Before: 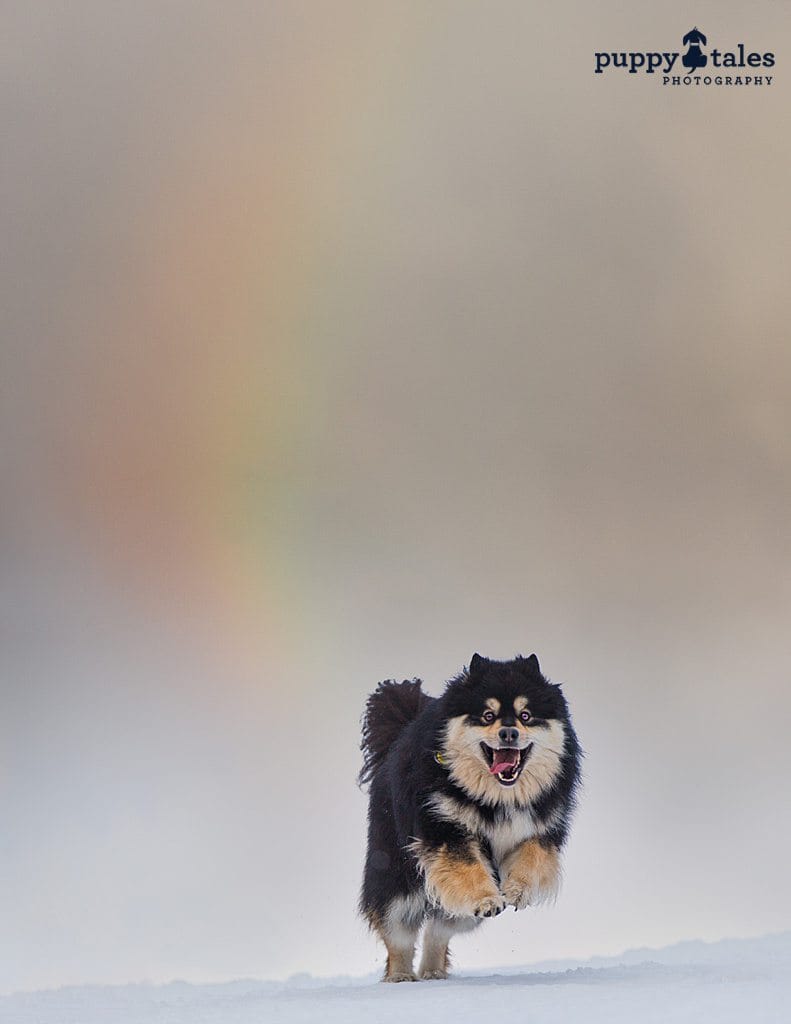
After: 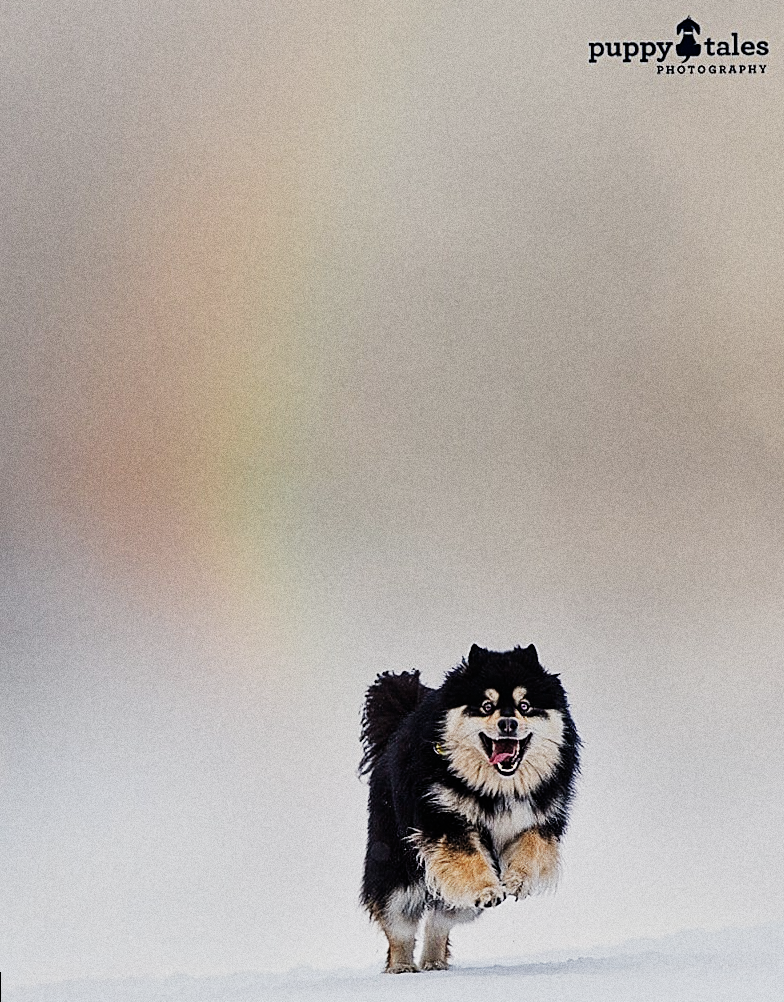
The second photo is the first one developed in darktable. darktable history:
crop: top 0.05%, bottom 0.098%
contrast brightness saturation: saturation -0.17
sigmoid: contrast 2, skew -0.2, preserve hue 0%, red attenuation 0.1, red rotation 0.035, green attenuation 0.1, green rotation -0.017, blue attenuation 0.15, blue rotation -0.052, base primaries Rec2020
sharpen: amount 0.6
rotate and perspective: rotation -0.45°, automatic cropping original format, crop left 0.008, crop right 0.992, crop top 0.012, crop bottom 0.988
grain: coarseness 0.09 ISO, strength 40%
